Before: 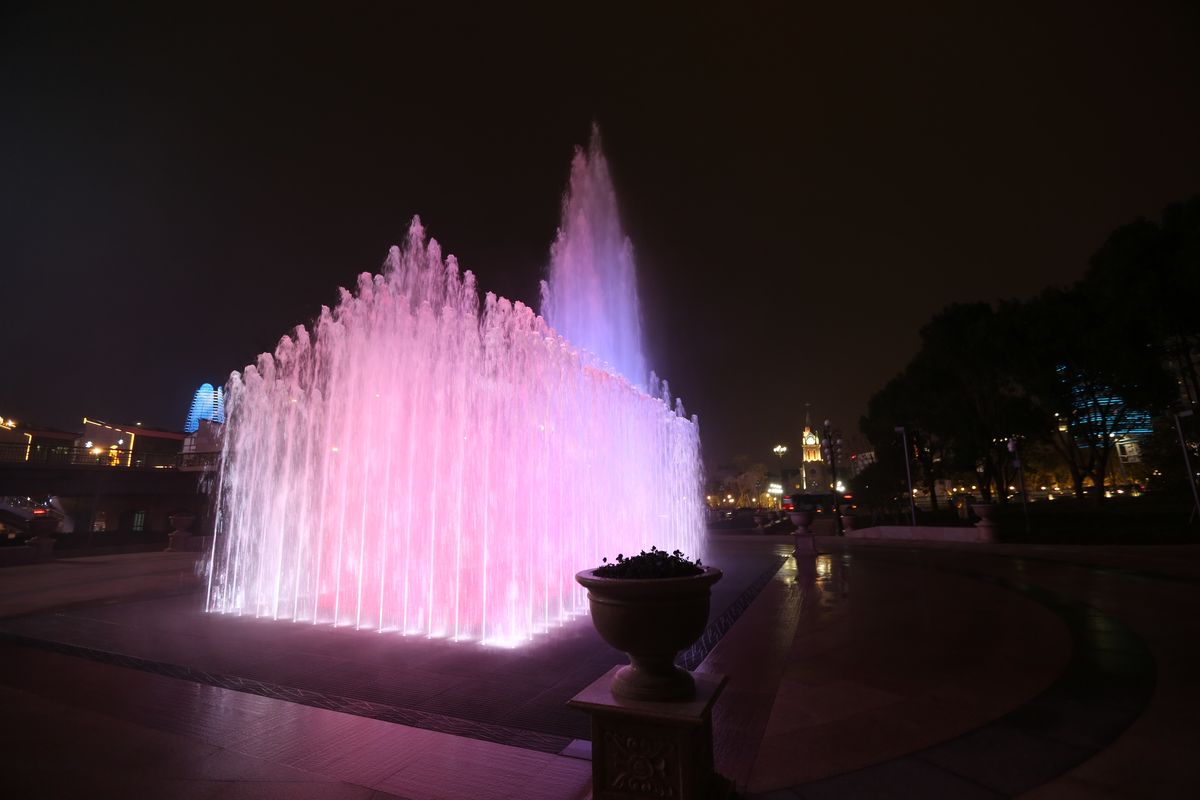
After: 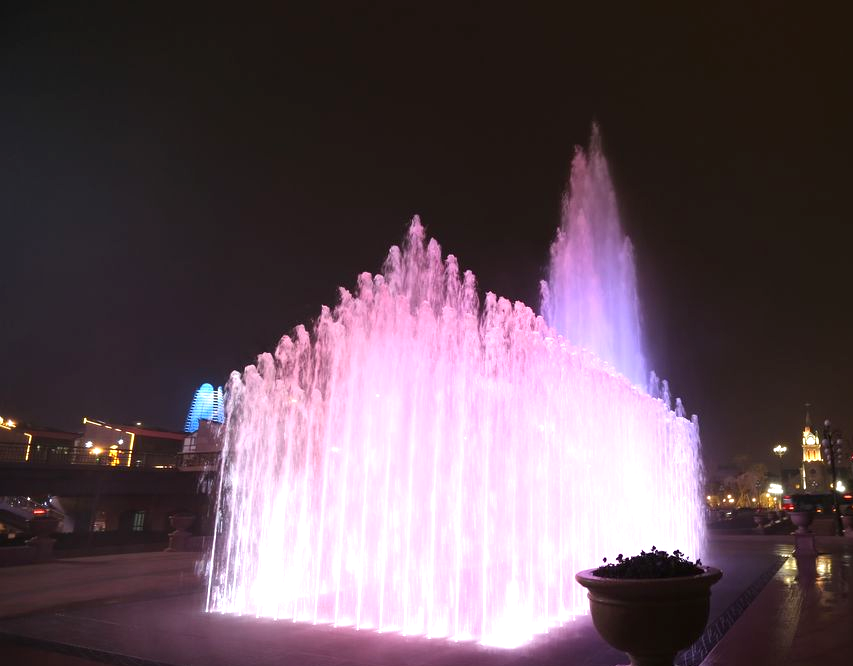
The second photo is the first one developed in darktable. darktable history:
exposure: black level correction 0, exposure 0.7 EV, compensate exposure bias true, compensate highlight preservation false
crop: right 28.885%, bottom 16.626%
